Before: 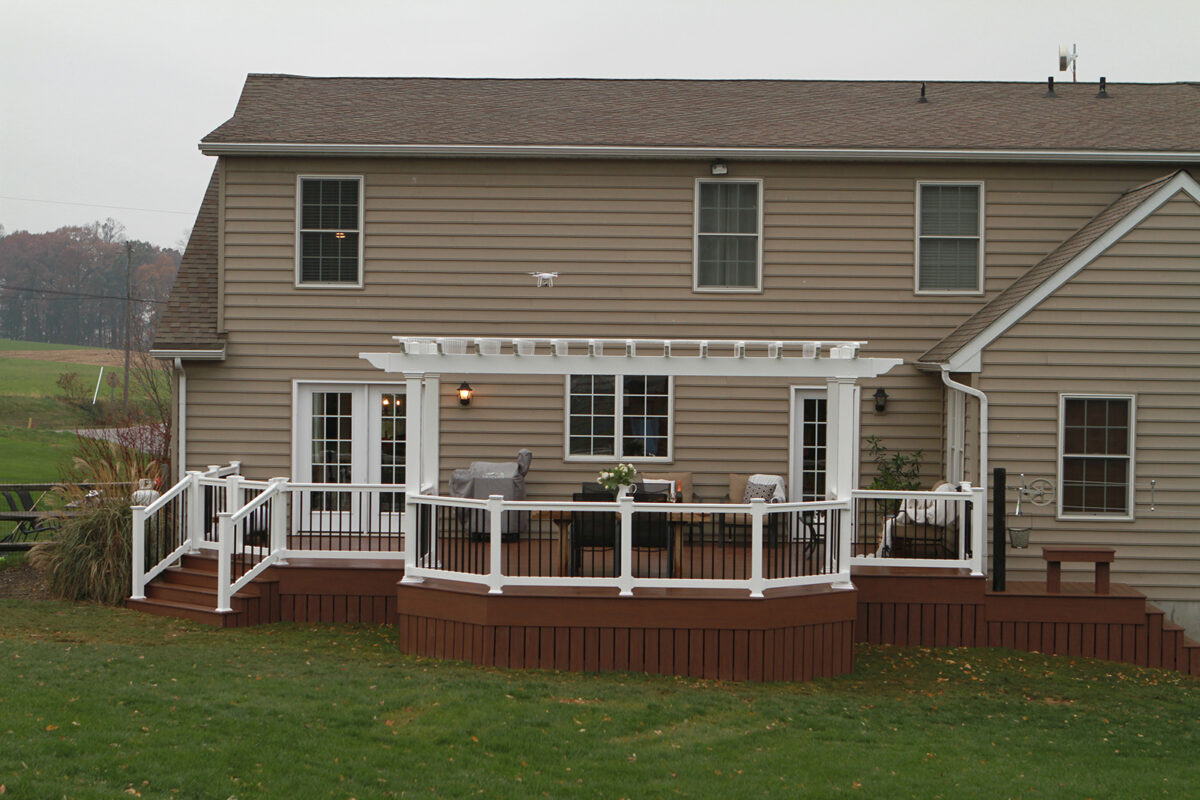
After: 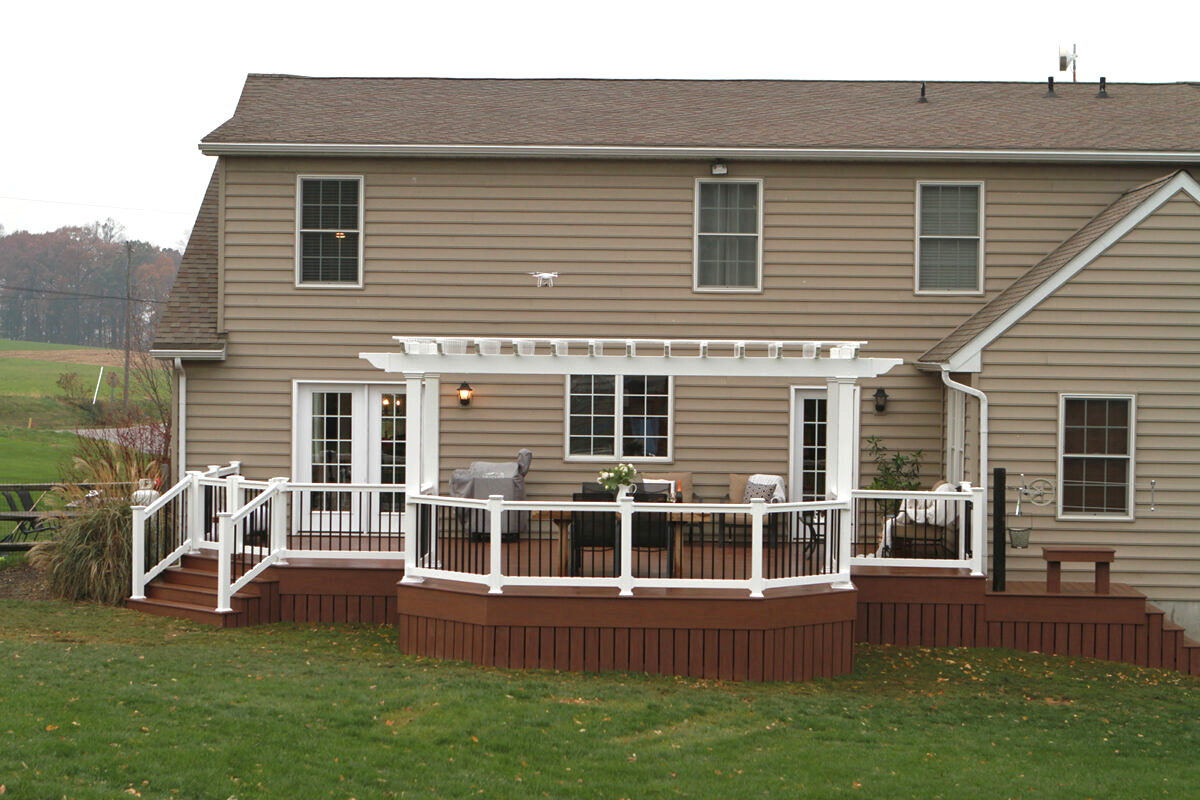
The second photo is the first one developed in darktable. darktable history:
exposure: exposure 0.6 EV, compensate highlight preservation false
tone equalizer: -8 EV -1.84 EV, -7 EV -1.16 EV, -6 EV -1.62 EV, smoothing diameter 25%, edges refinement/feathering 10, preserve details guided filter
